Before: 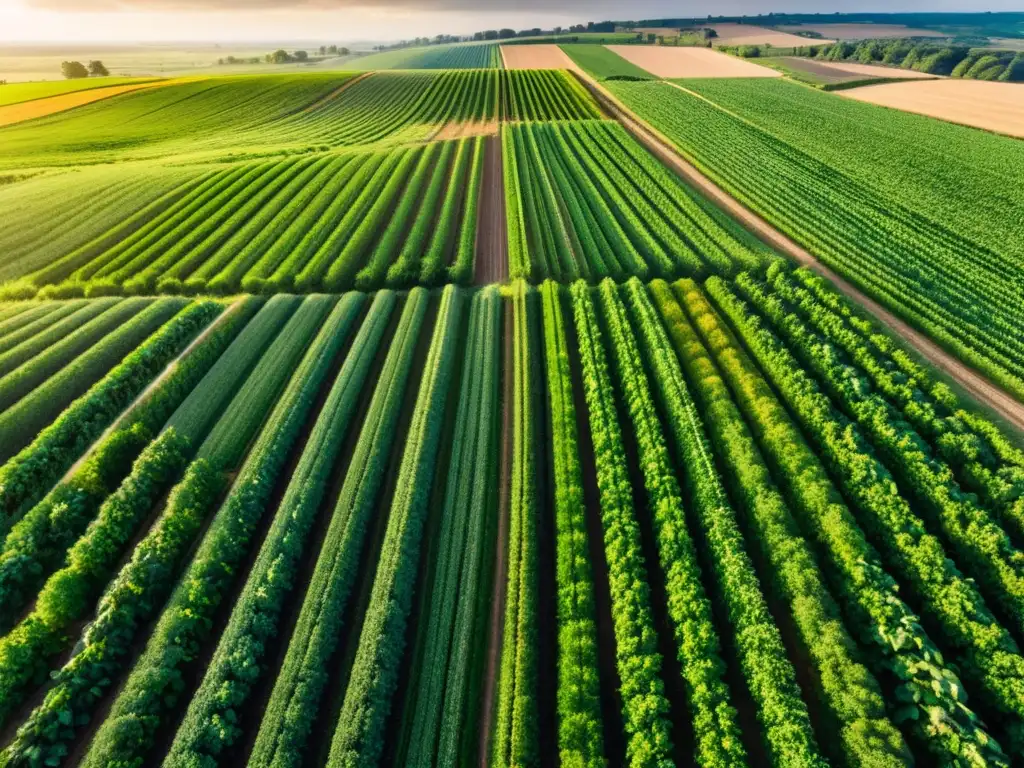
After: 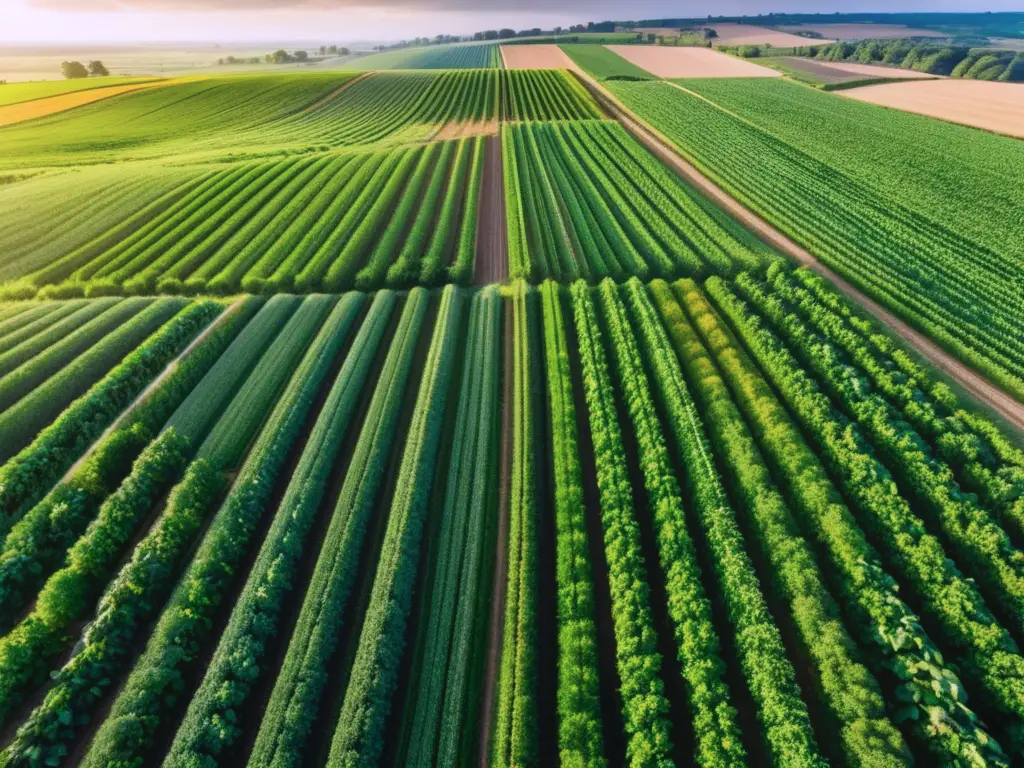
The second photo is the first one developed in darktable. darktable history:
color calibration: illuminant custom, x 0.363, y 0.385, temperature 4528.03 K
contrast equalizer: octaves 7, y [[0.6 ×6], [0.55 ×6], [0 ×6], [0 ×6], [0 ×6]], mix -0.36
